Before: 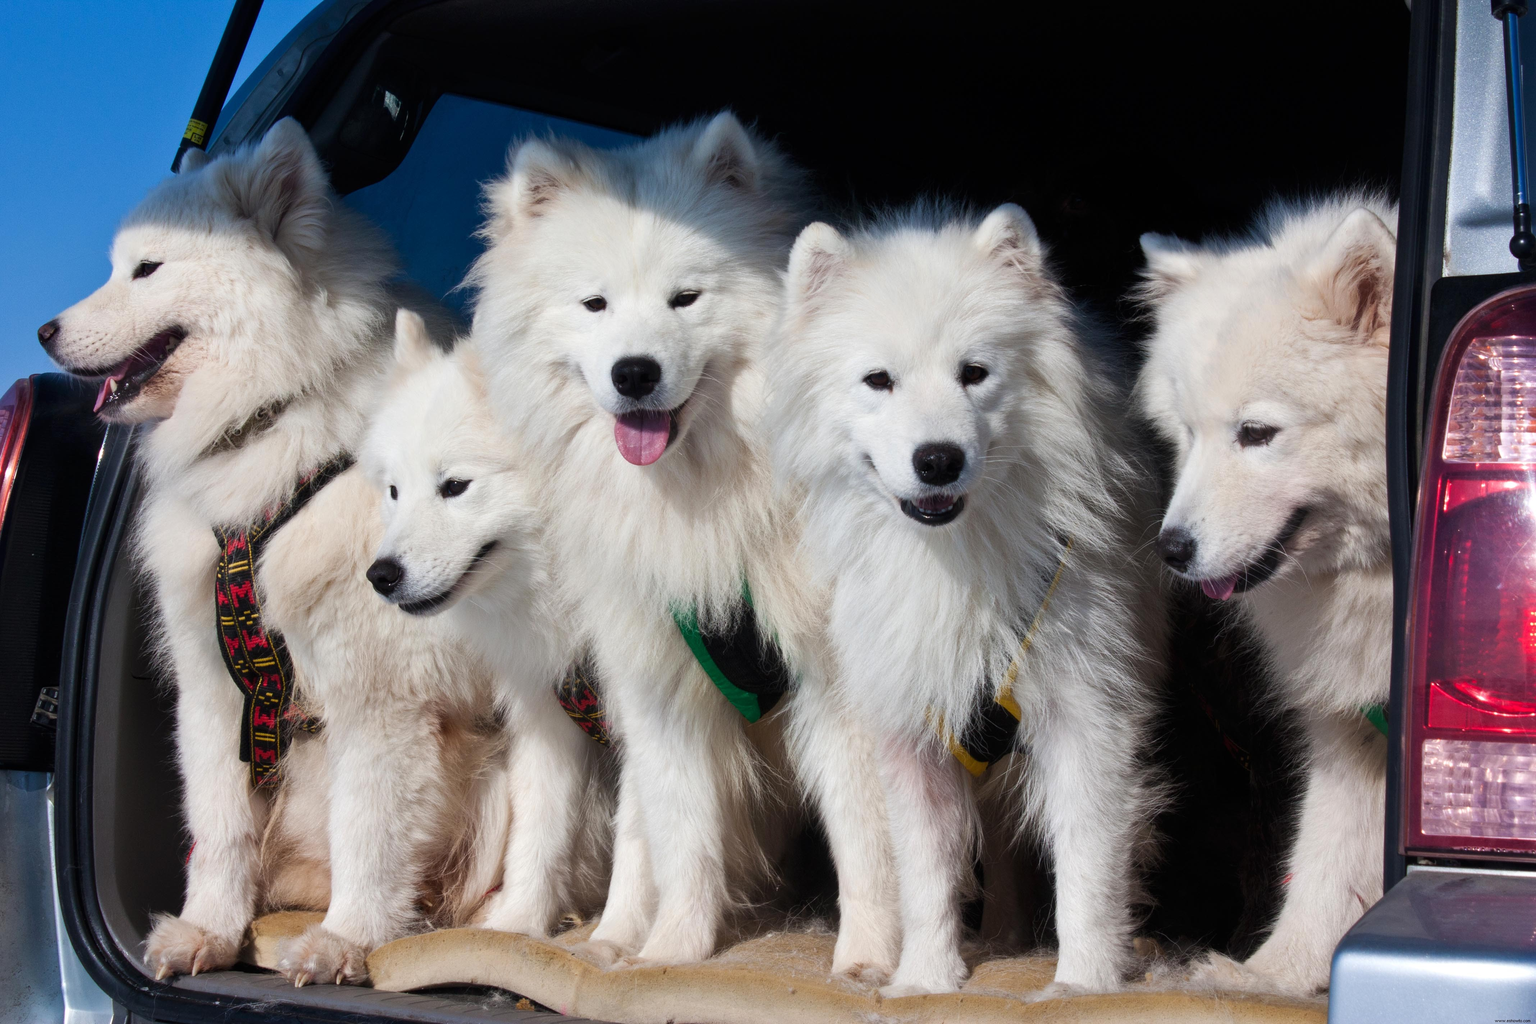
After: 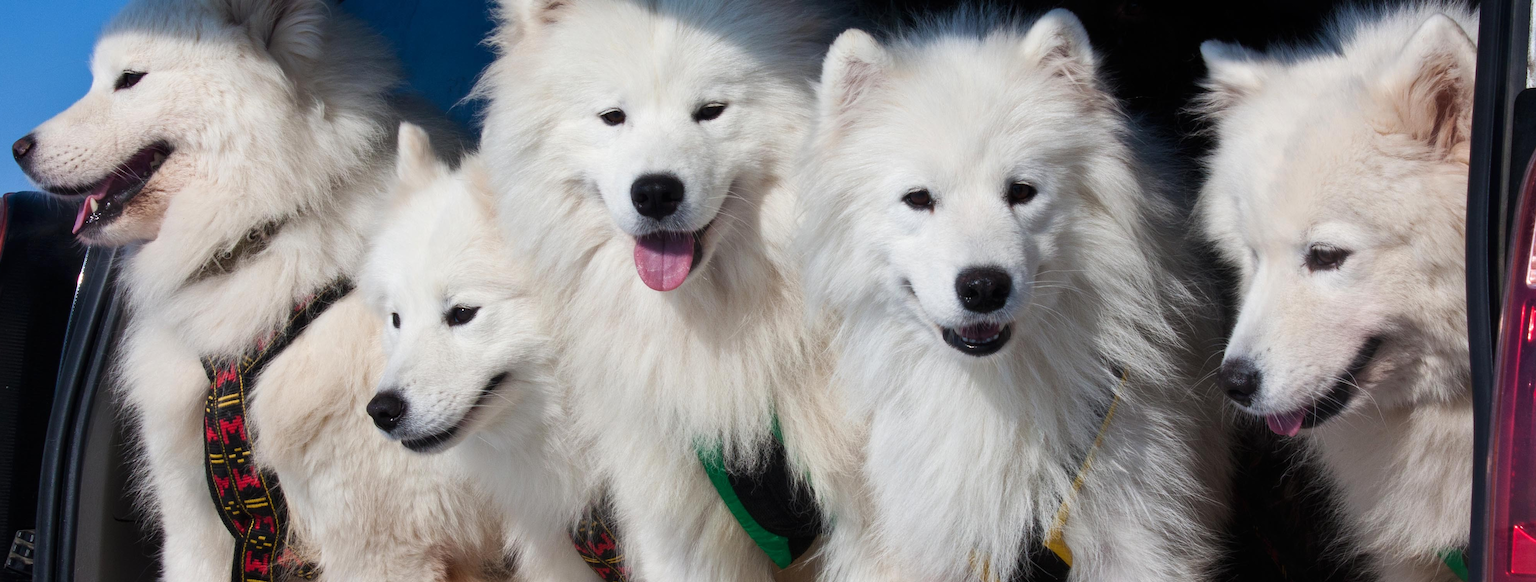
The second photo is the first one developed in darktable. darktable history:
crop: left 1.748%, top 19.102%, right 5.471%, bottom 28.138%
